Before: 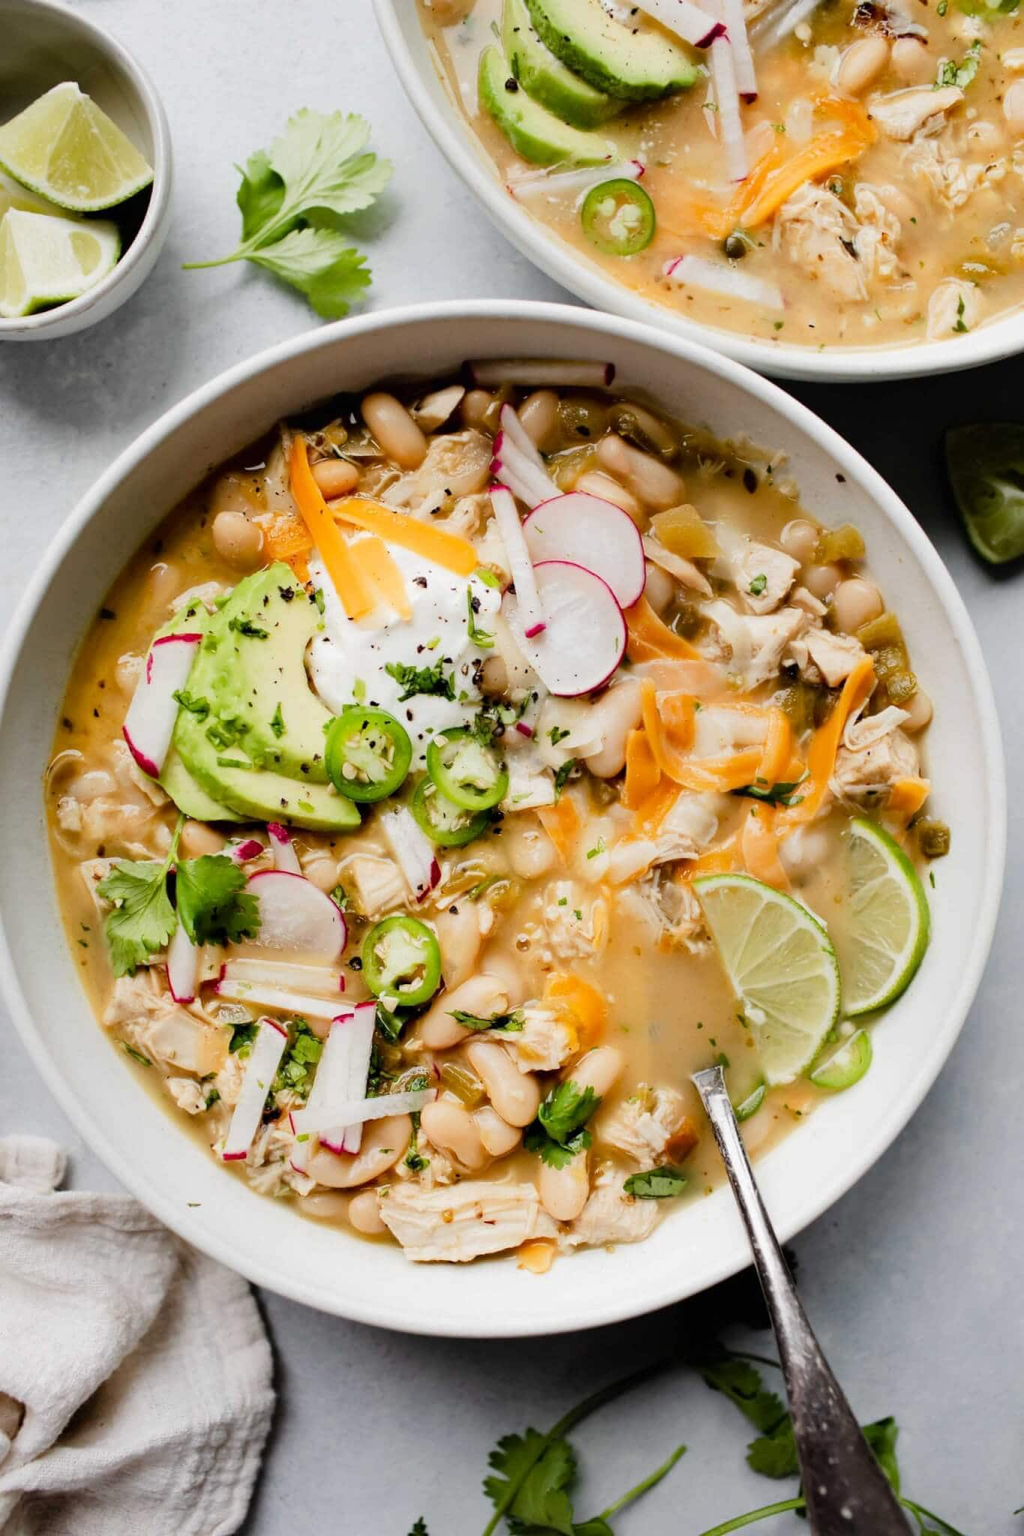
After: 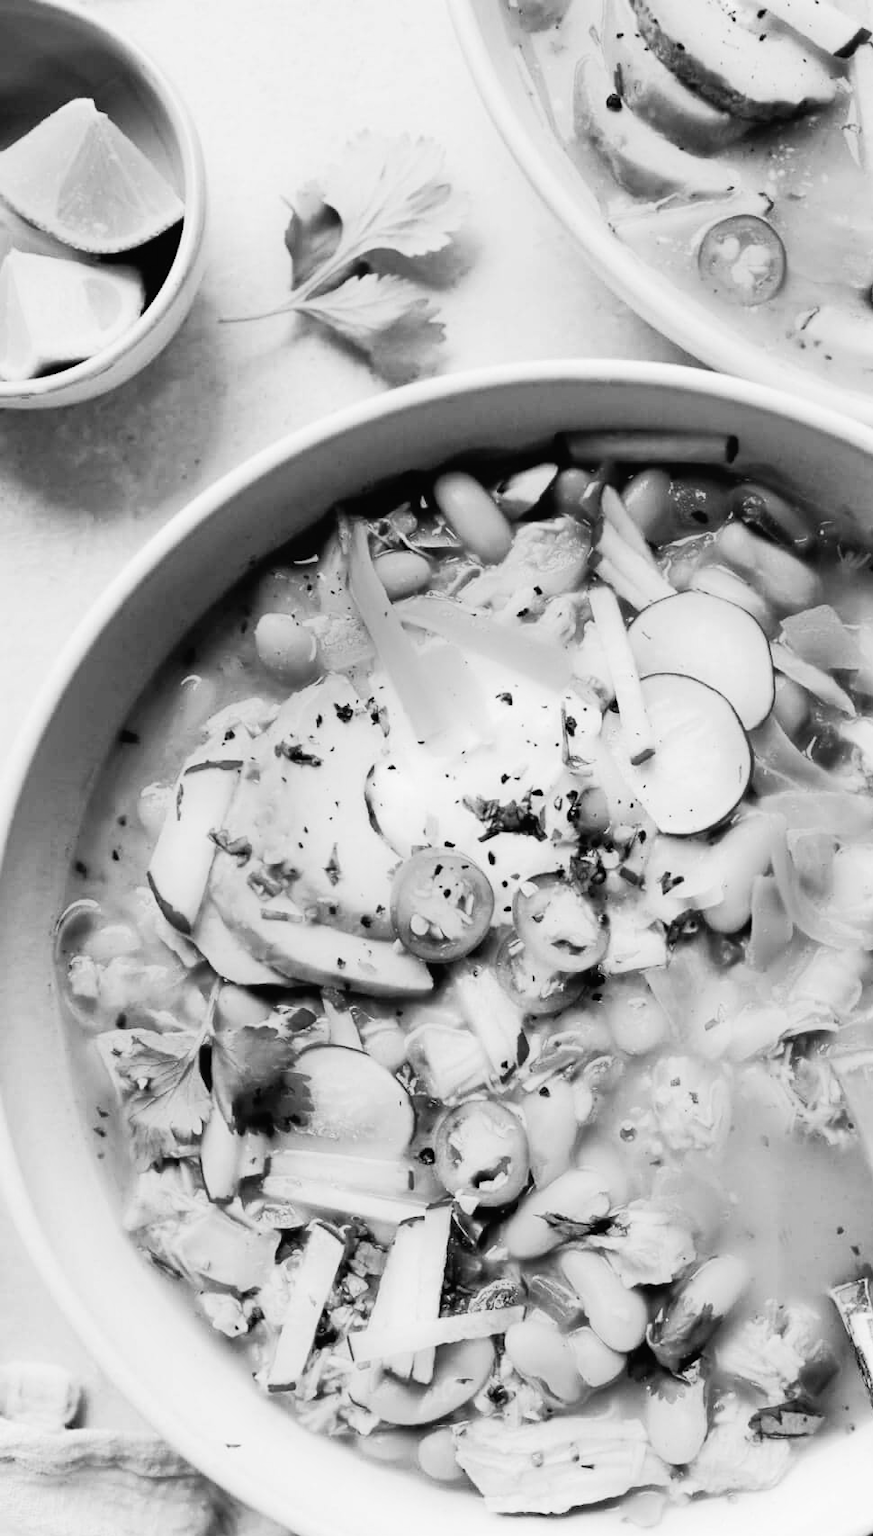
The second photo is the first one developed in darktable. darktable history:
monochrome: size 1
tone curve: curves: ch0 [(0, 0.013) (0.074, 0.044) (0.251, 0.234) (0.472, 0.511) (0.63, 0.752) (0.746, 0.866) (0.899, 0.956) (1, 1)]; ch1 [(0, 0) (0.08, 0.08) (0.347, 0.394) (0.455, 0.441) (0.5, 0.5) (0.517, 0.53) (0.563, 0.611) (0.617, 0.682) (0.756, 0.788) (0.92, 0.92) (1, 1)]; ch2 [(0, 0) (0.096, 0.056) (0.304, 0.204) (0.5, 0.5) (0.539, 0.575) (0.597, 0.644) (0.92, 0.92) (1, 1)], color space Lab, independent channels, preserve colors none
crop: right 28.885%, bottom 16.626%
rgb levels: mode RGB, independent channels, levels [[0, 0.474, 1], [0, 0.5, 1], [0, 0.5, 1]]
